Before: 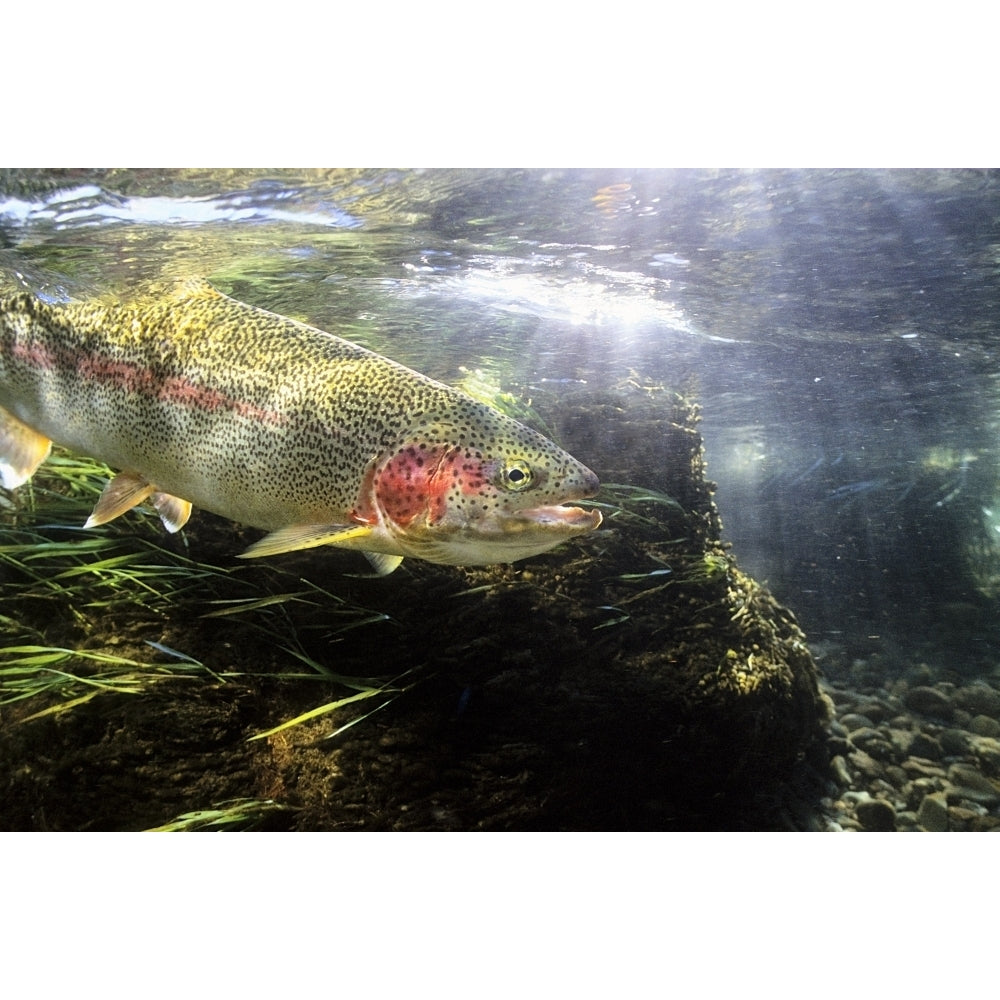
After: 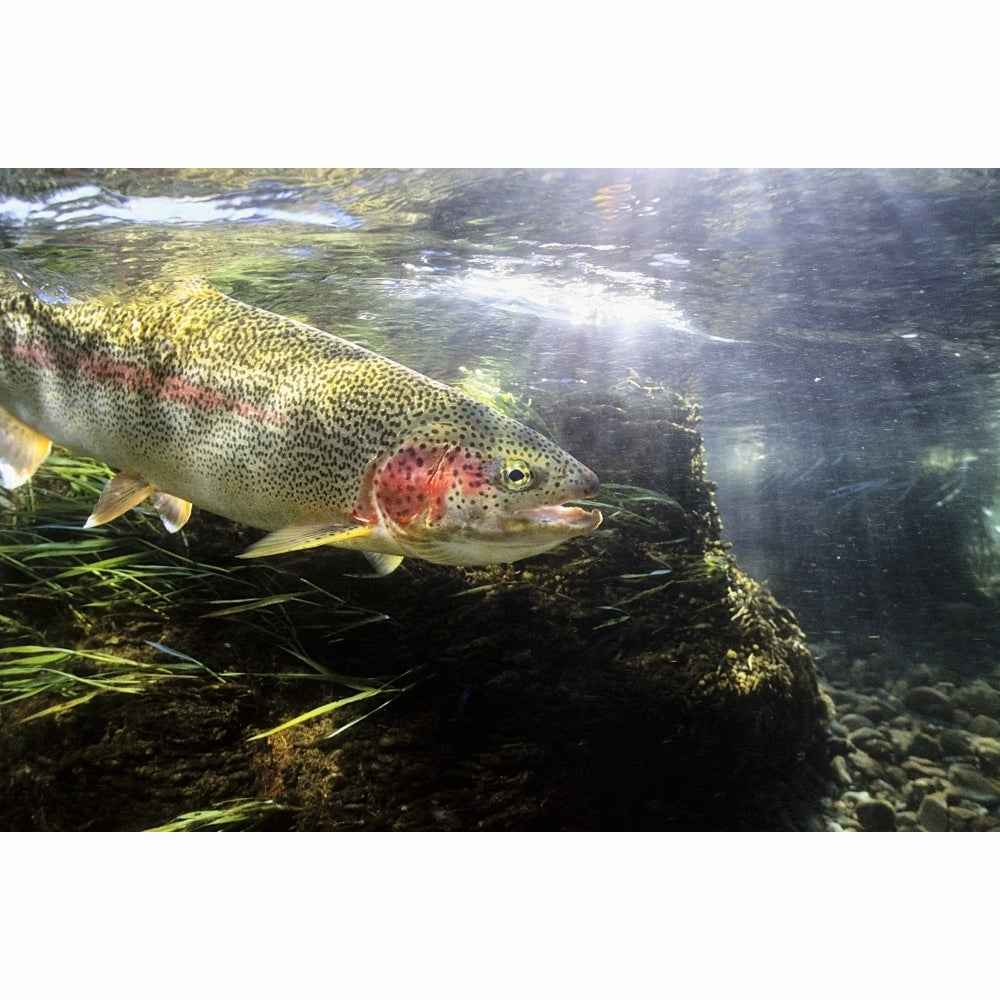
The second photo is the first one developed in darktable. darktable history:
tone equalizer: on, module defaults
exposure: exposure -0.04 EV, compensate highlight preservation false
